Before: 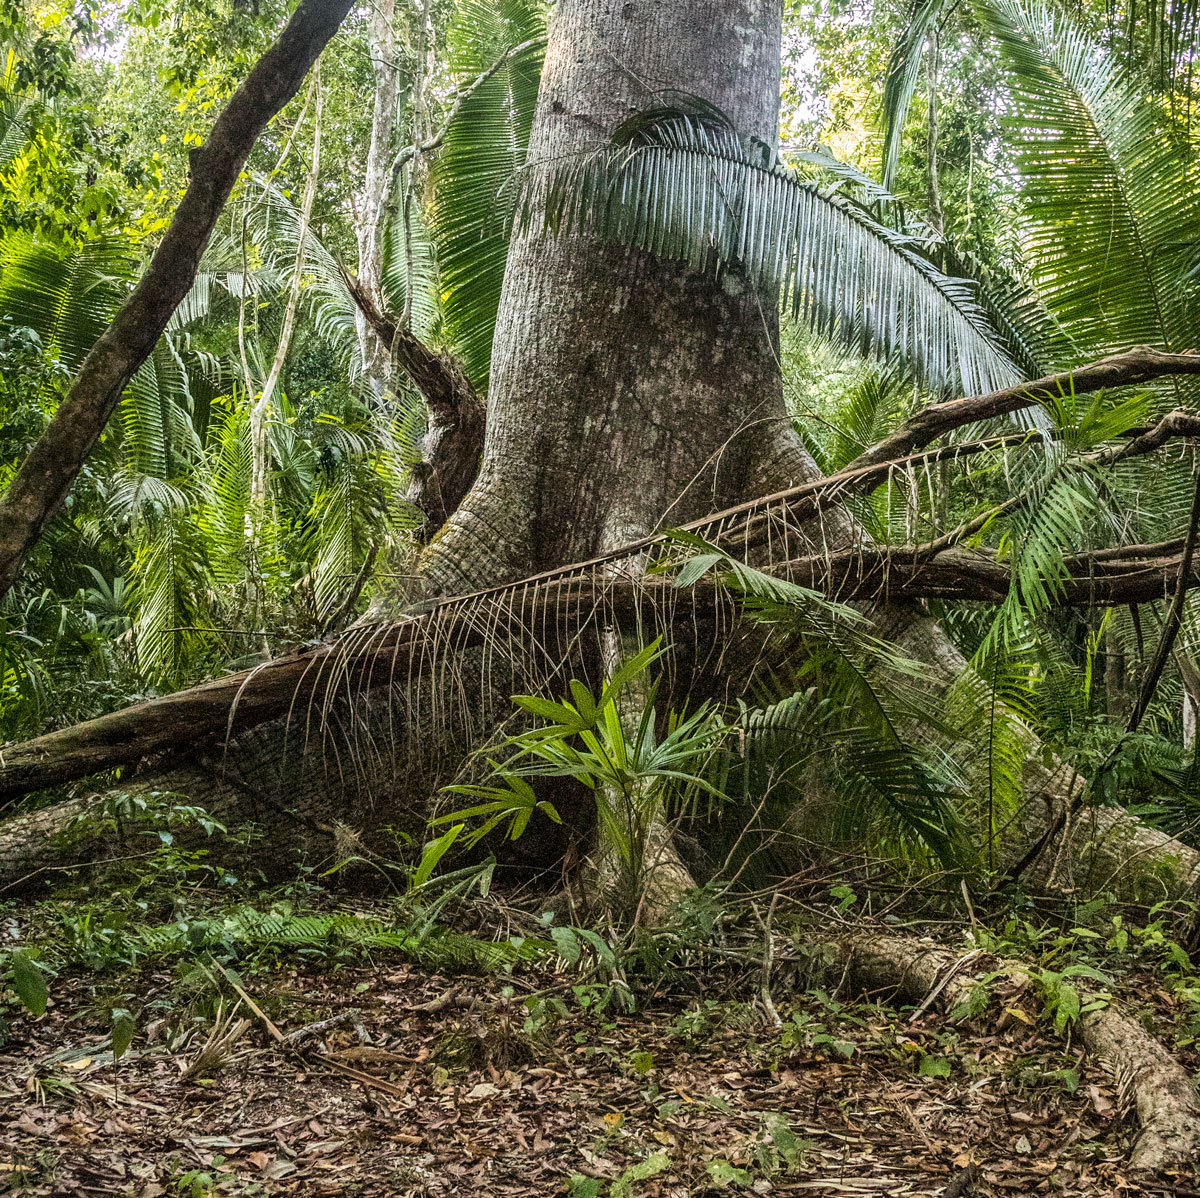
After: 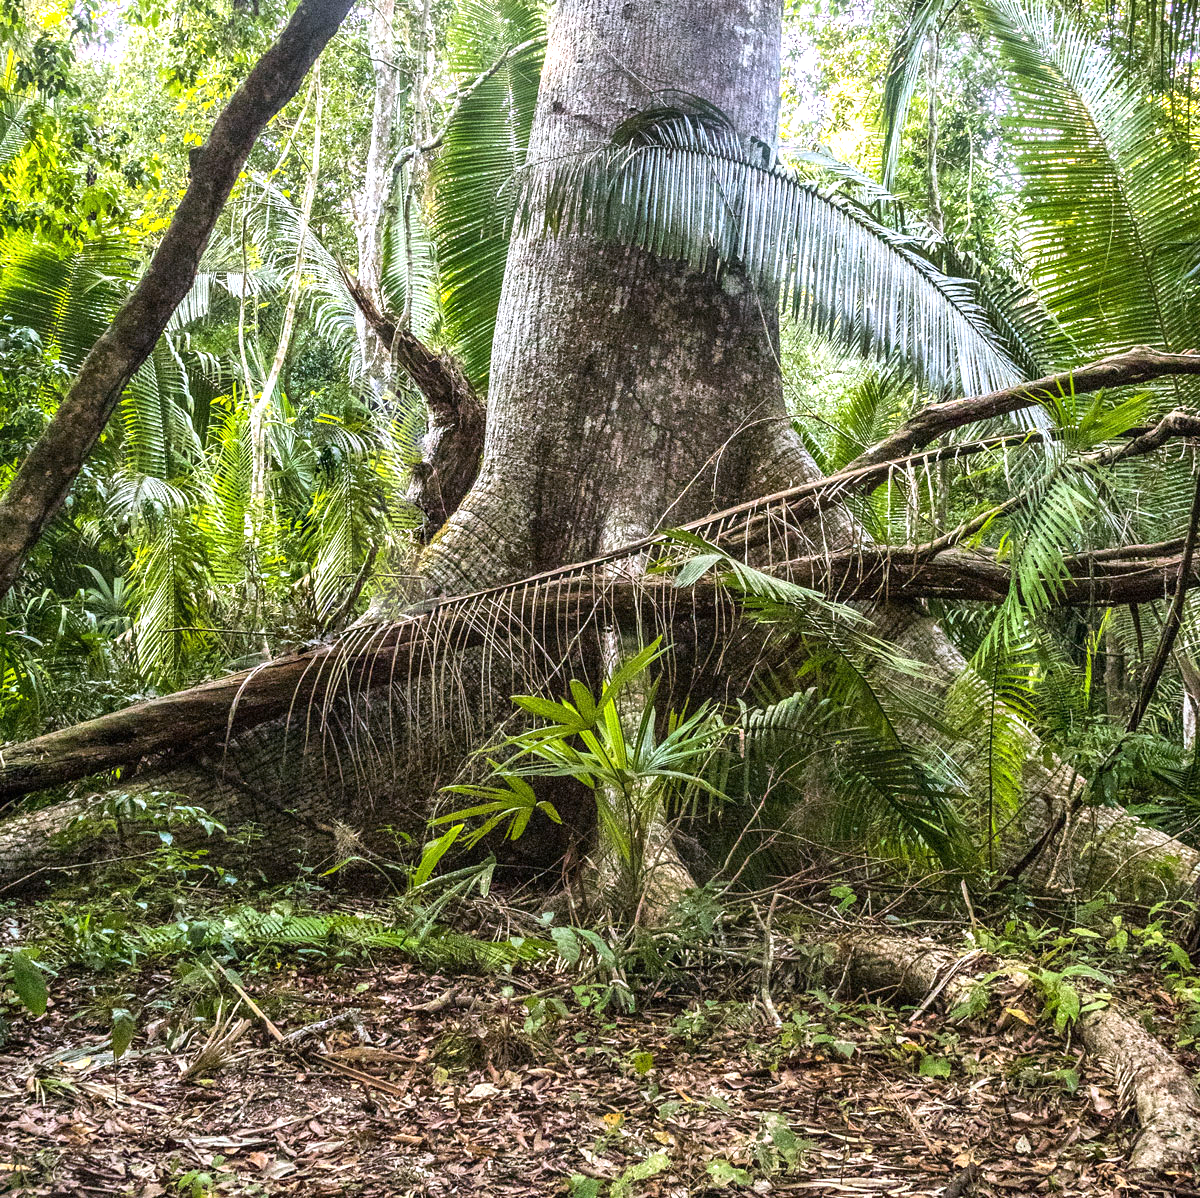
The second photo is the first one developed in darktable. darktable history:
exposure: black level correction 0, exposure 0.7 EV, compensate exposure bias true, compensate highlight preservation false
white balance: red 1.004, blue 1.096
